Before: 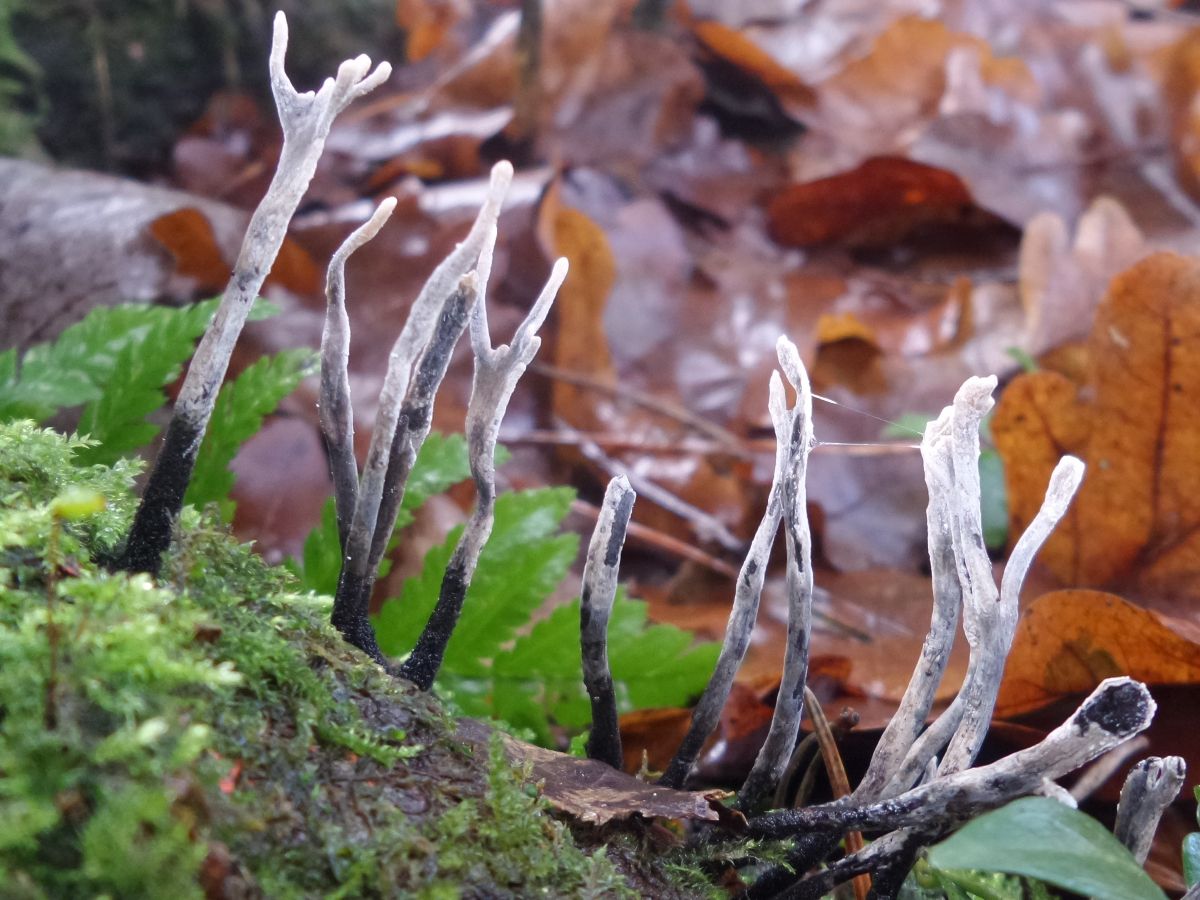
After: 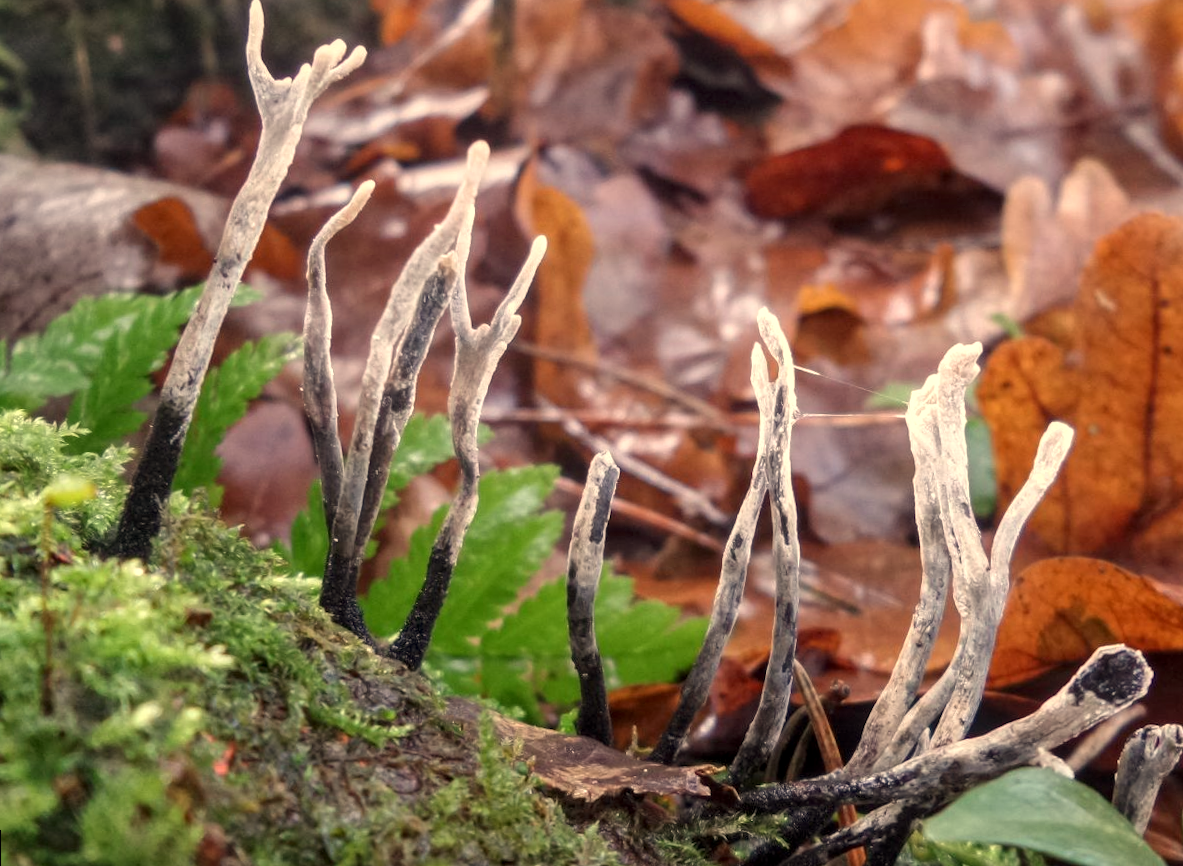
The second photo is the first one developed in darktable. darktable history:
white balance: red 1.123, blue 0.83
local contrast: on, module defaults
rotate and perspective: rotation -1.32°, lens shift (horizontal) -0.031, crop left 0.015, crop right 0.985, crop top 0.047, crop bottom 0.982
